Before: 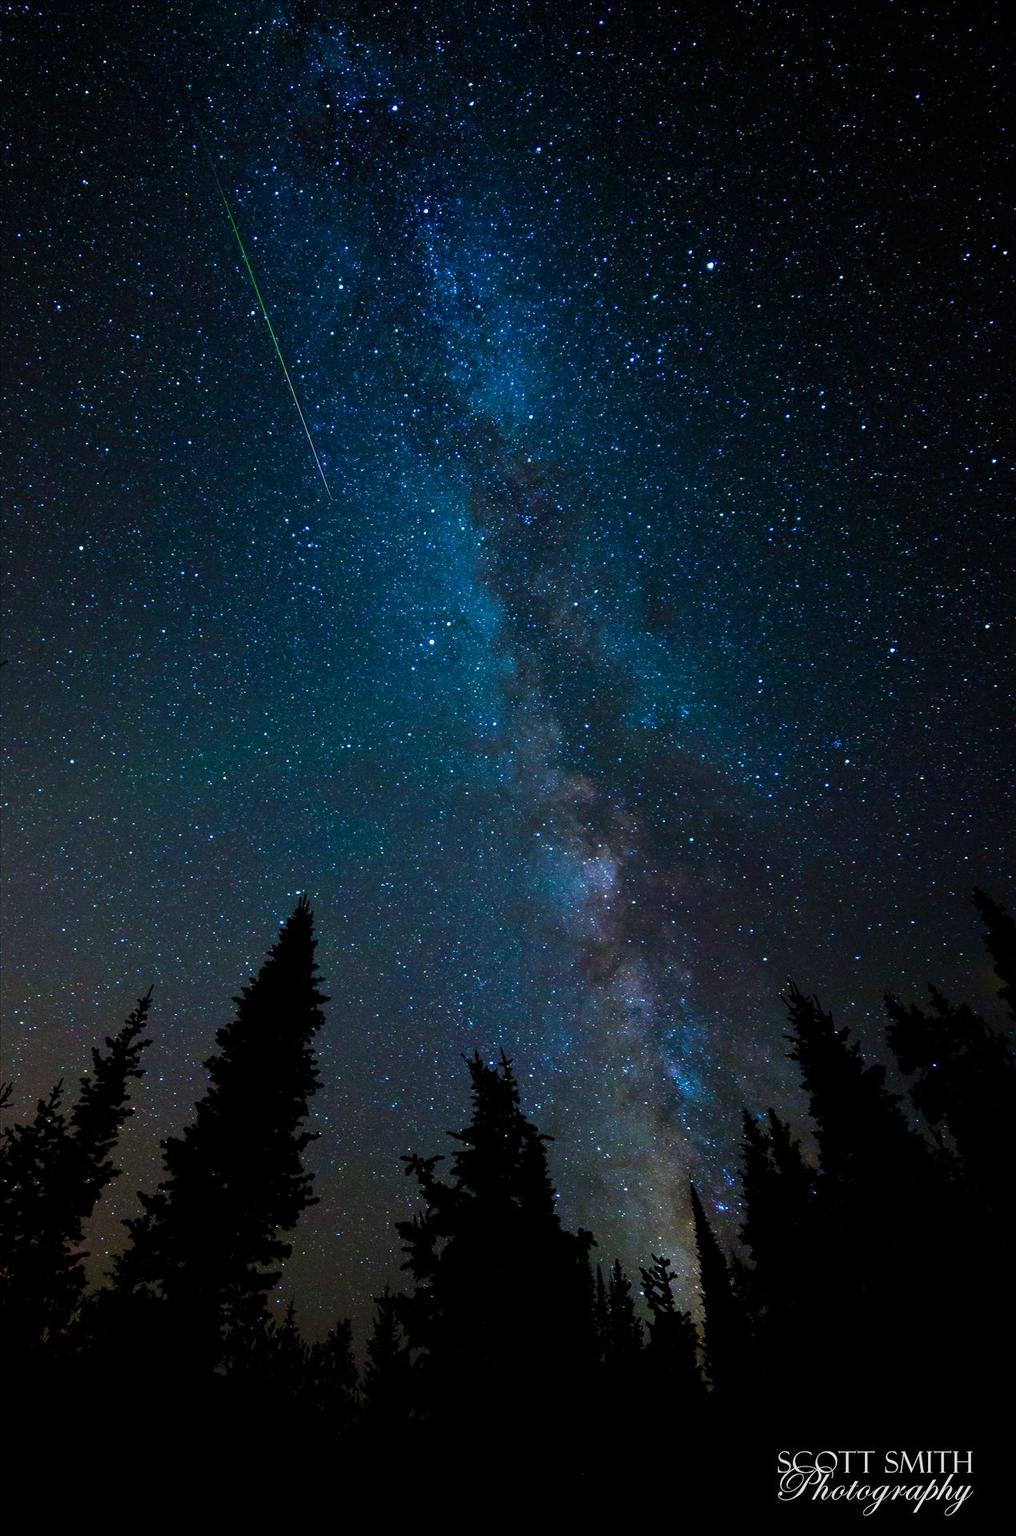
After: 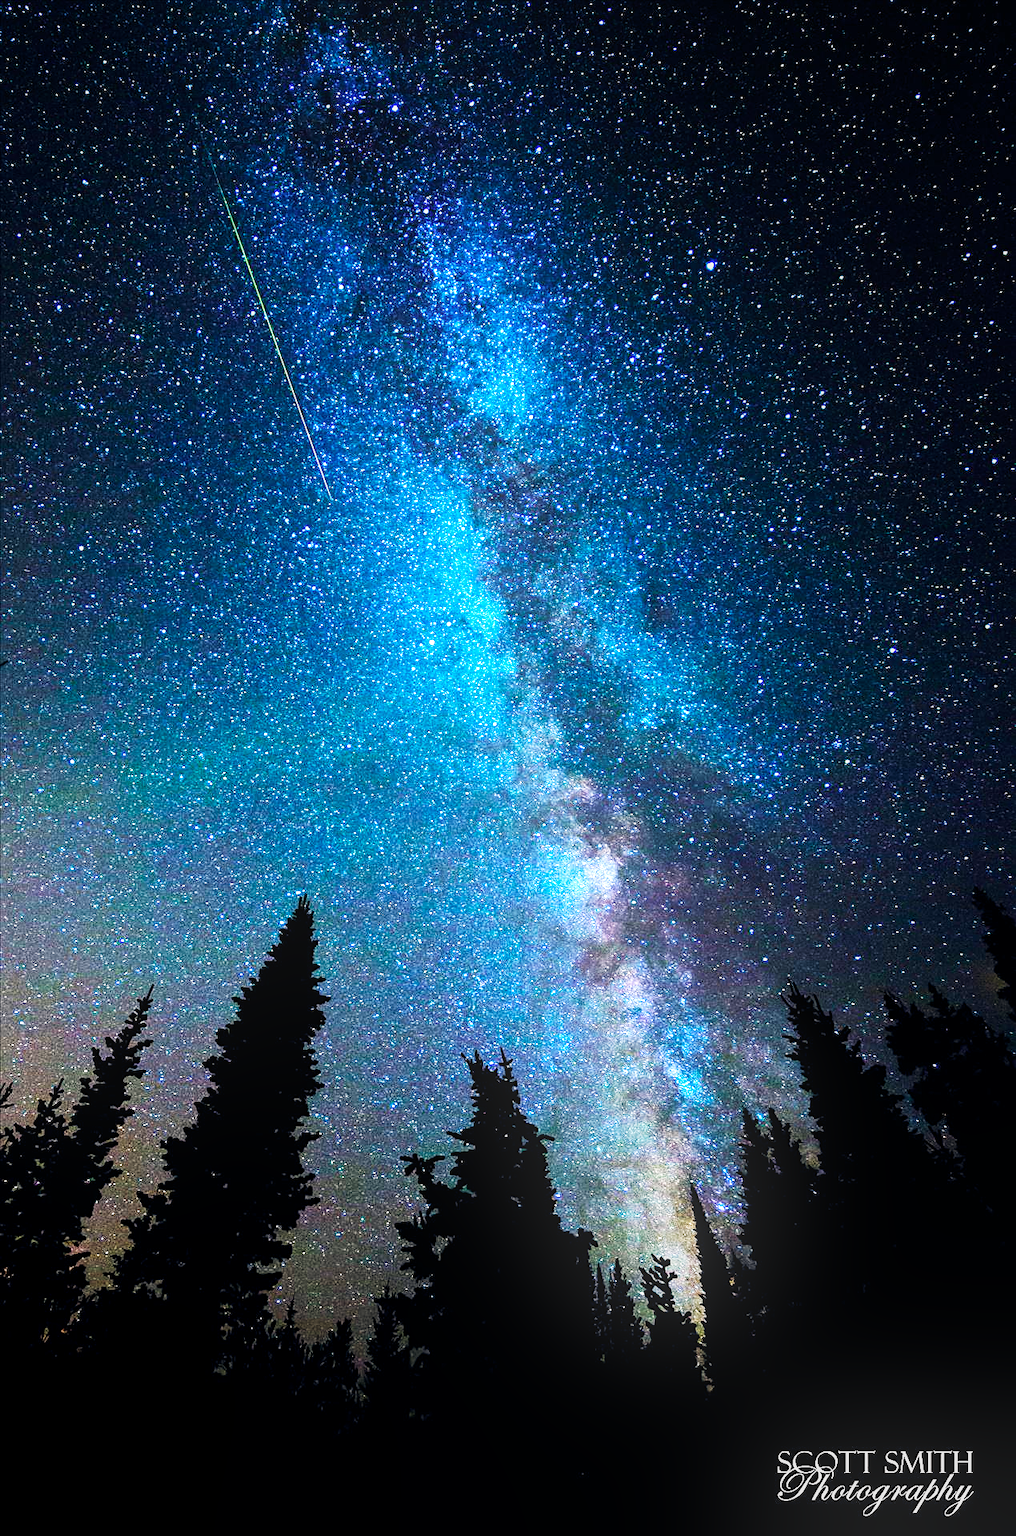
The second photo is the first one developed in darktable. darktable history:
color balance rgb: shadows lift › hue 87.51°, highlights gain › chroma 1.62%, highlights gain › hue 55.1°, global offset › chroma 0.06%, global offset › hue 253.66°, linear chroma grading › global chroma 0.5%, perceptual saturation grading › global saturation 16.38%
sharpen: on, module defaults
bloom: on, module defaults
base curve: curves: ch0 [(0, 0) (0.007, 0.004) (0.027, 0.03) (0.046, 0.07) (0.207, 0.54) (0.442, 0.872) (0.673, 0.972) (1, 1)], preserve colors none
local contrast: on, module defaults
tone equalizer: -8 EV -0.417 EV, -7 EV -0.389 EV, -6 EV -0.333 EV, -5 EV -0.222 EV, -3 EV 0.222 EV, -2 EV 0.333 EV, -1 EV 0.389 EV, +0 EV 0.417 EV, edges refinement/feathering 500, mask exposure compensation -1.57 EV, preserve details no
color zones: curves: ch0 [(0, 0.5) (0.143, 0.5) (0.286, 0.5) (0.429, 0.504) (0.571, 0.5) (0.714, 0.509) (0.857, 0.5) (1, 0.5)]; ch1 [(0, 0.425) (0.143, 0.425) (0.286, 0.375) (0.429, 0.405) (0.571, 0.5) (0.714, 0.47) (0.857, 0.425) (1, 0.435)]; ch2 [(0, 0.5) (0.143, 0.5) (0.286, 0.5) (0.429, 0.517) (0.571, 0.5) (0.714, 0.51) (0.857, 0.5) (1, 0.5)]
exposure: black level correction 0, exposure 1.3 EV, compensate highlight preservation false
